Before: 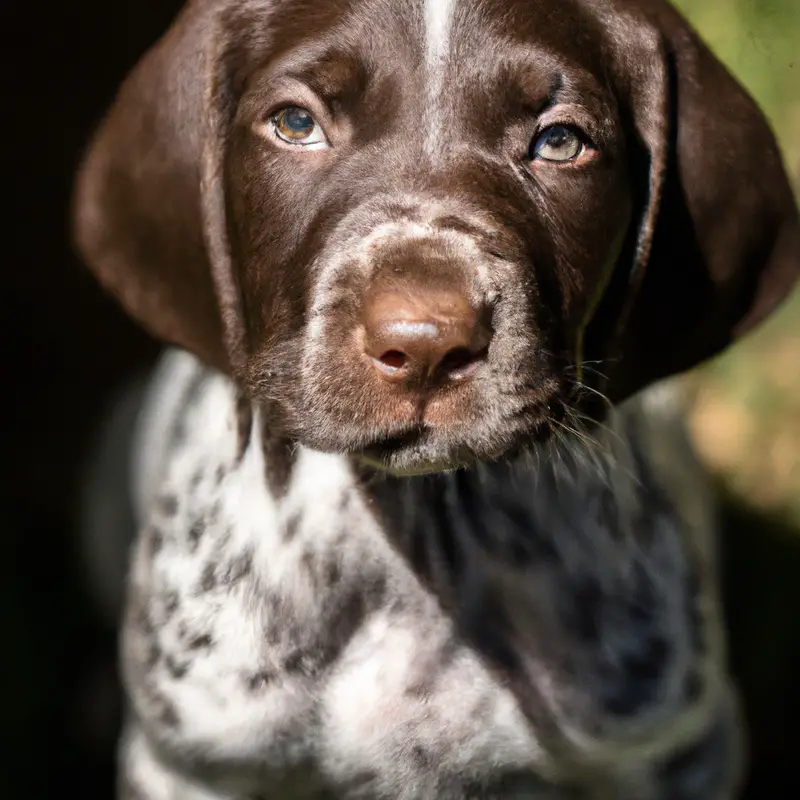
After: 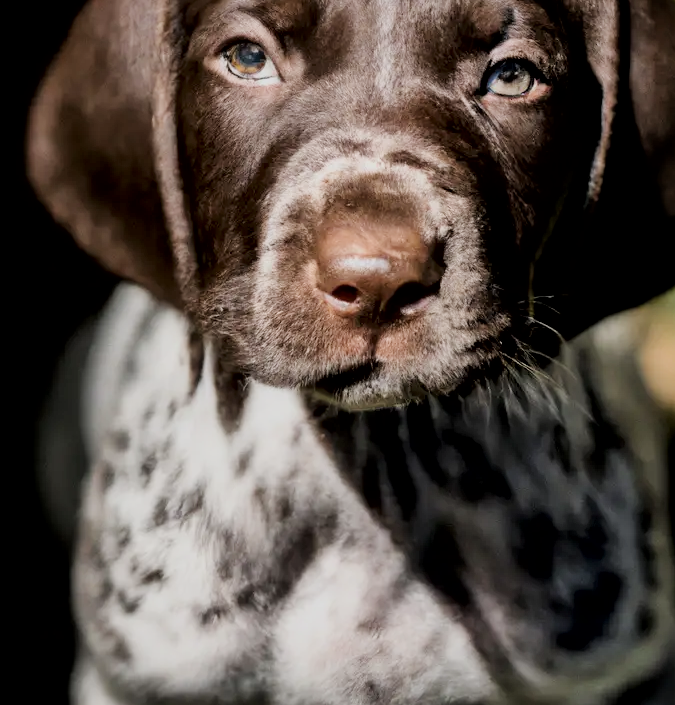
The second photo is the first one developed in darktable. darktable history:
local contrast: mode bilateral grid, contrast 26, coarseness 60, detail 152%, midtone range 0.2
crop: left 6.045%, top 8.188%, right 9.547%, bottom 3.587%
filmic rgb: black relative exposure -7.21 EV, white relative exposure 5.37 EV, hardness 3.02
